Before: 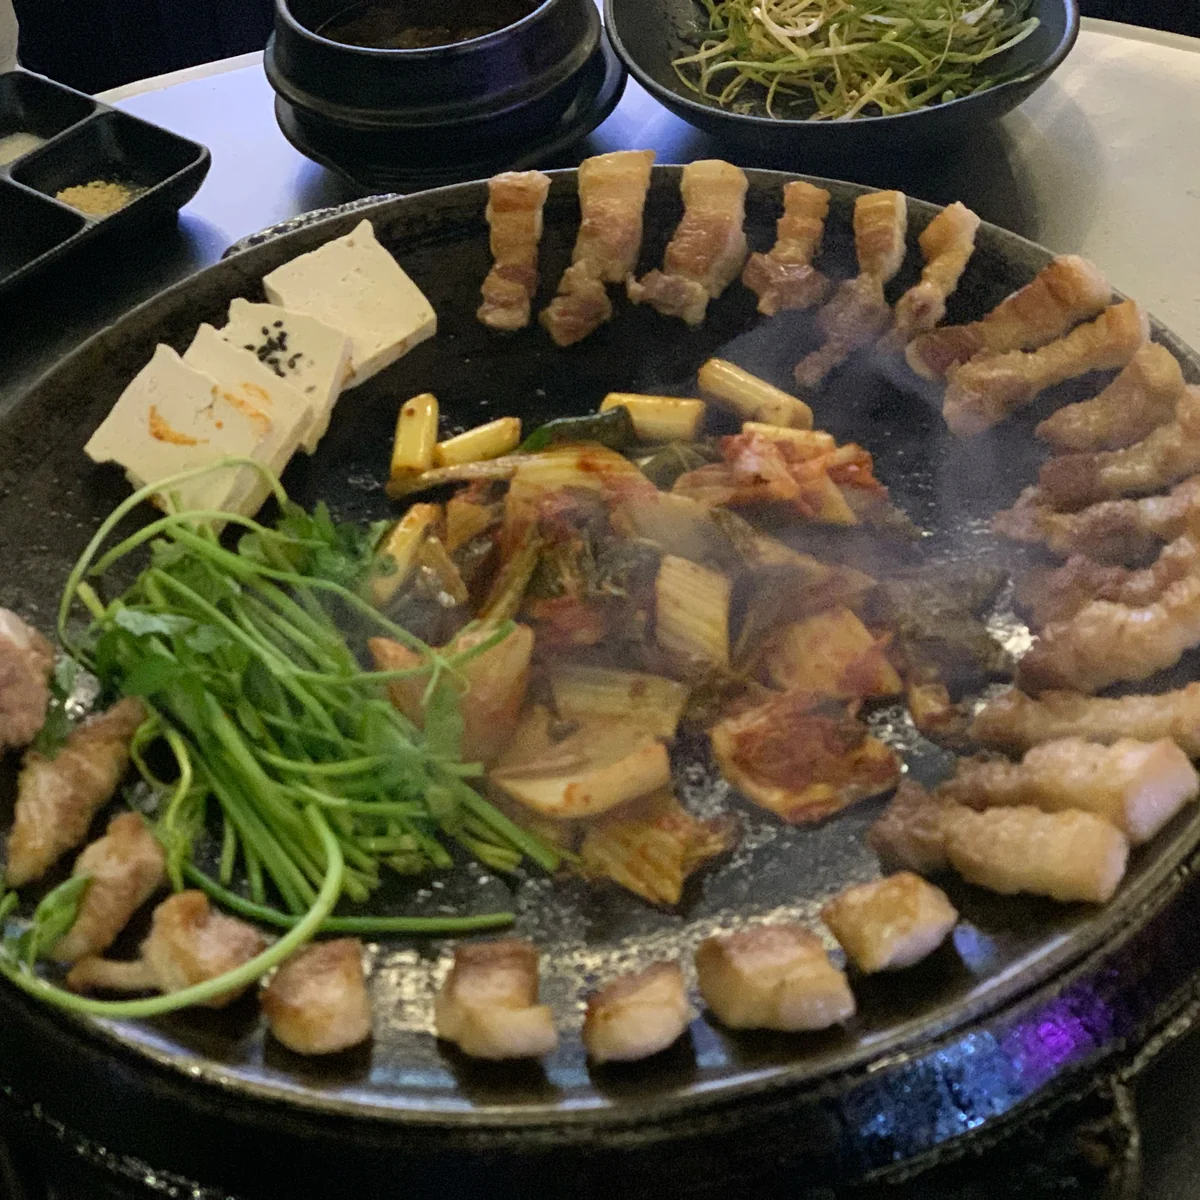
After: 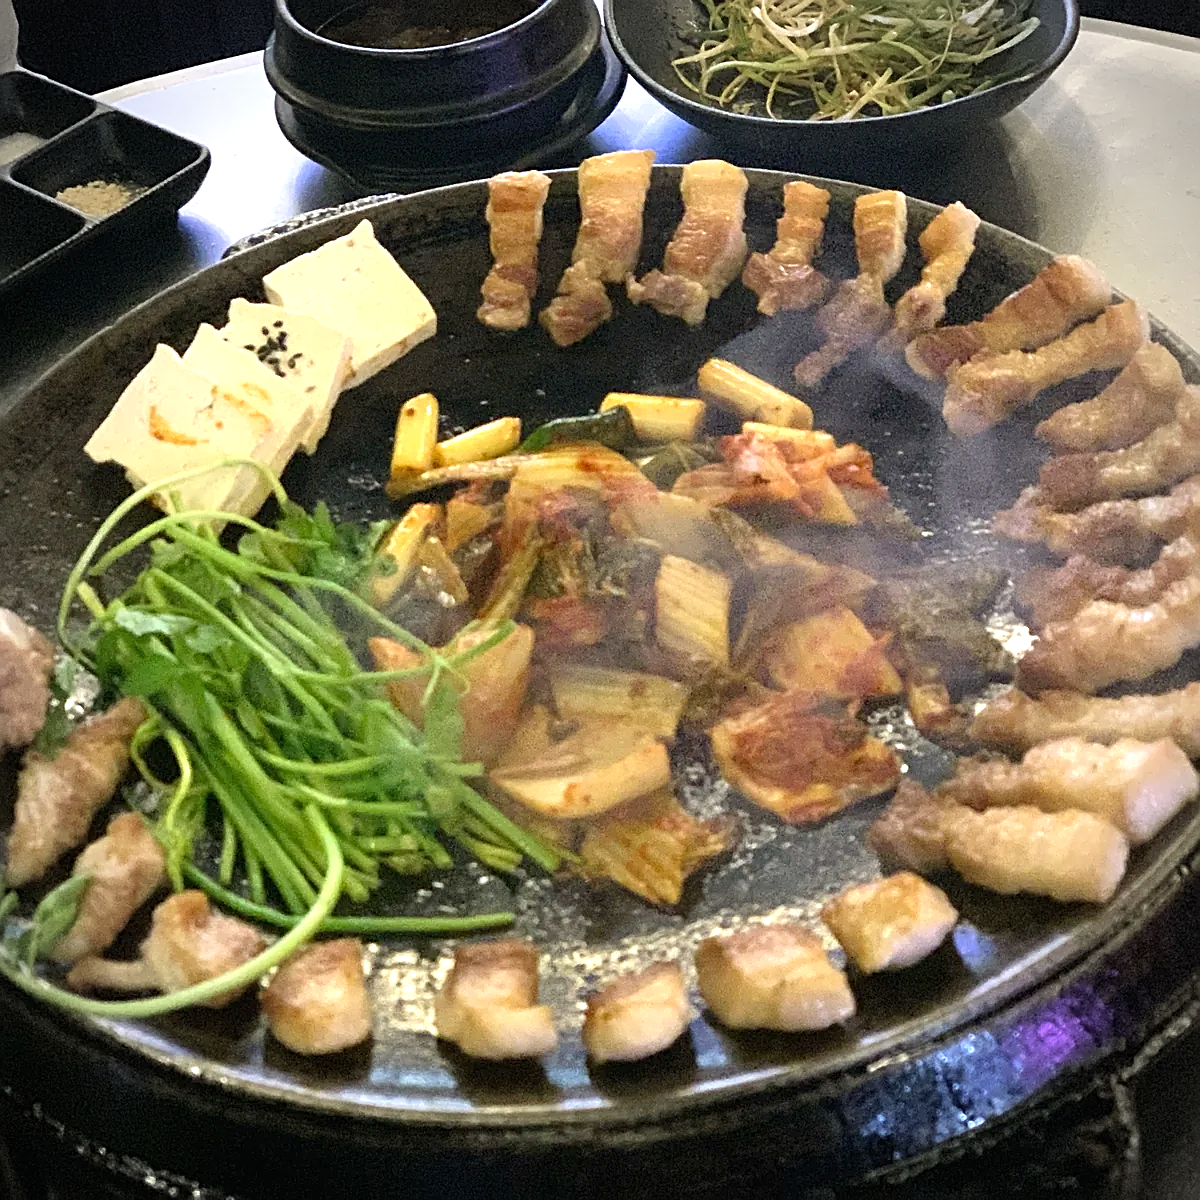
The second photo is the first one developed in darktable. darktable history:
vignetting: unbound false
exposure: black level correction 0, exposure 1 EV, compensate exposure bias true, compensate highlight preservation false
sharpen: on, module defaults
